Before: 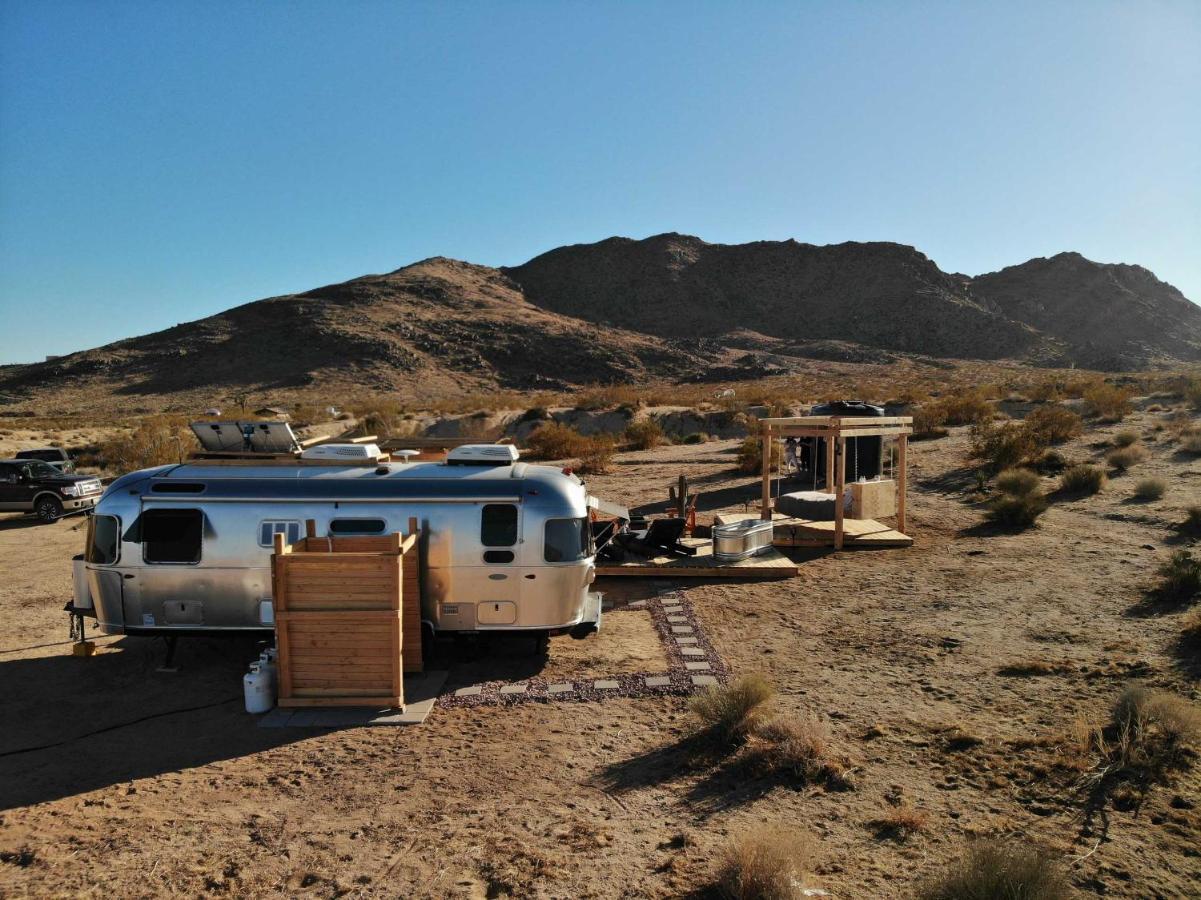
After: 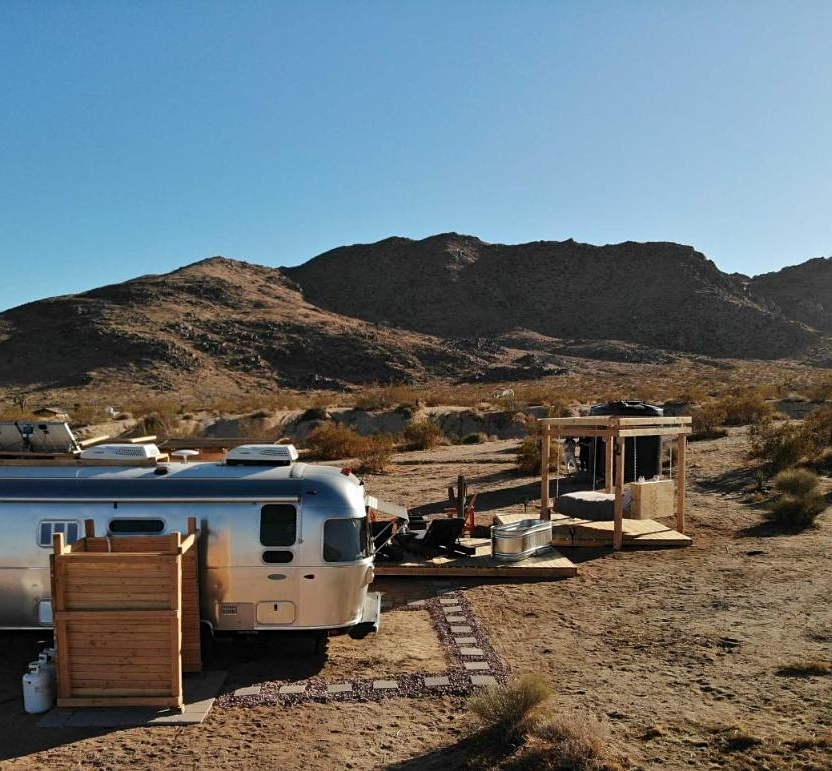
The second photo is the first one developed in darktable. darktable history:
sharpen: amount 0.208
crop: left 18.449%, right 12.216%, bottom 14.277%
